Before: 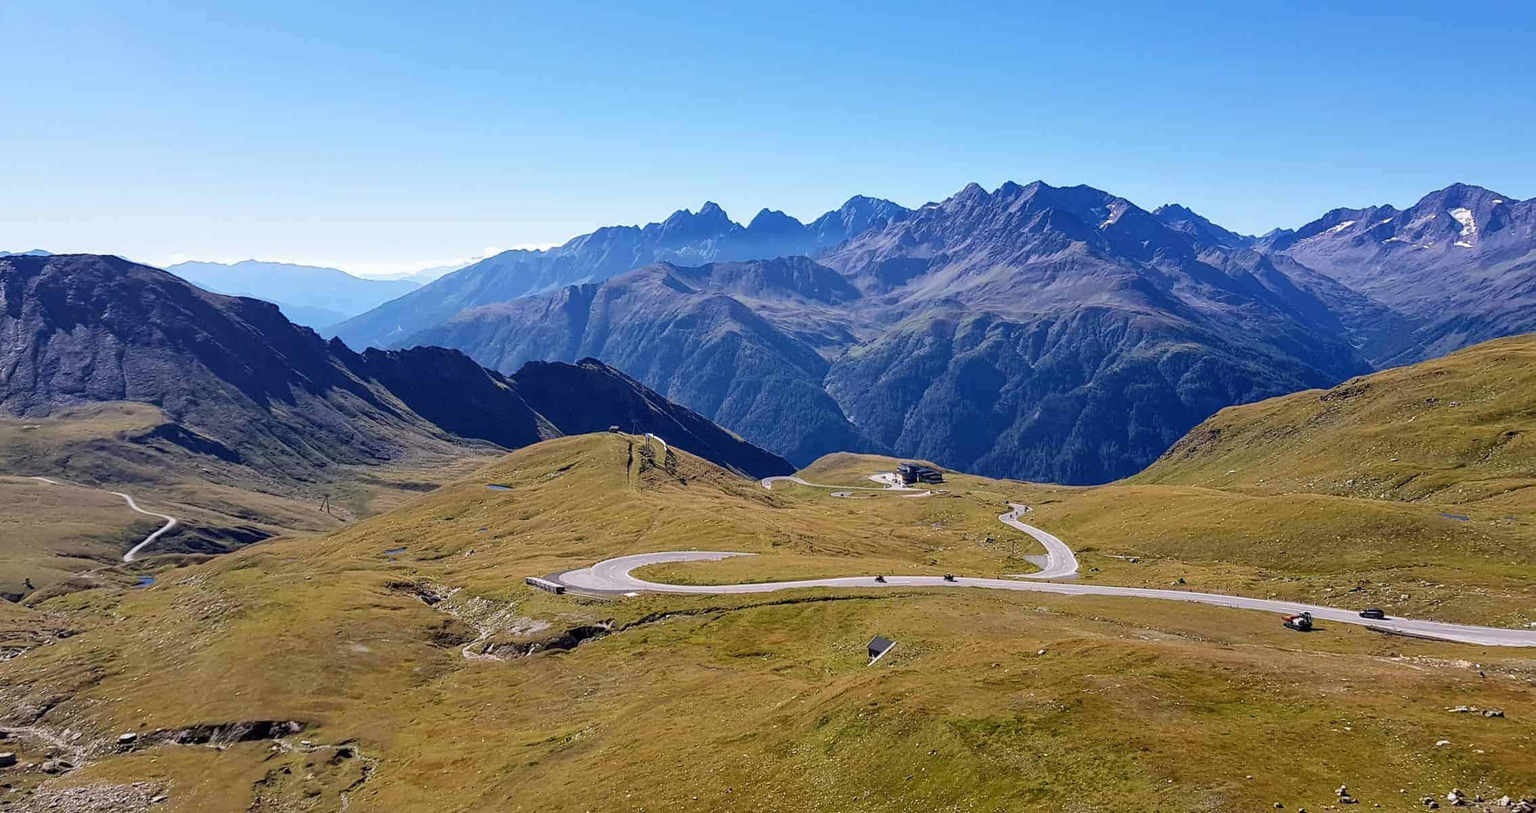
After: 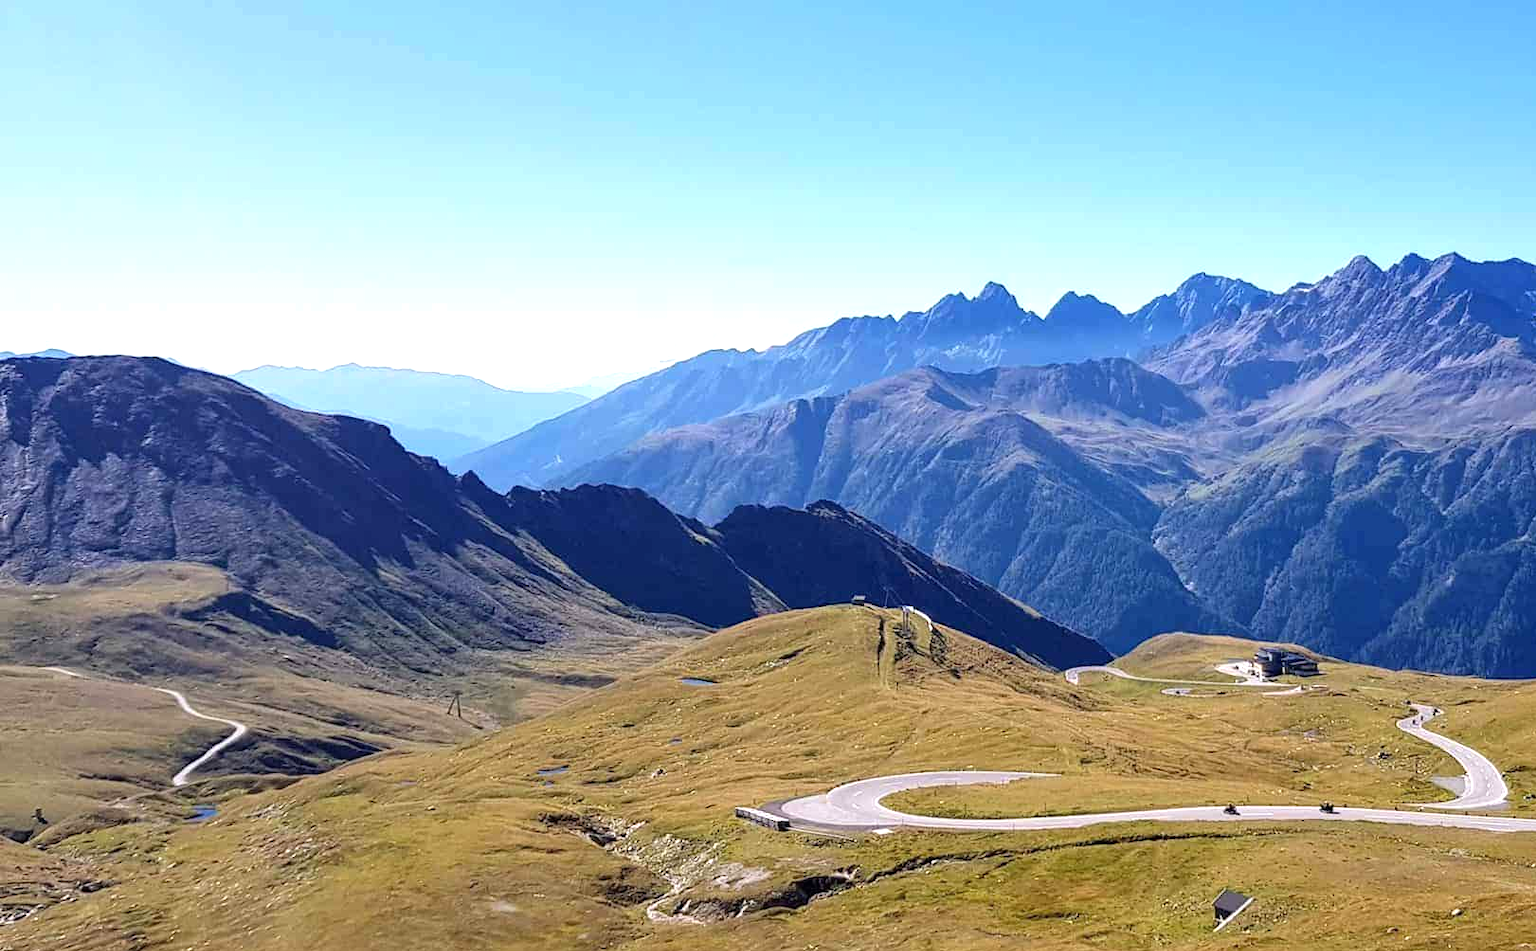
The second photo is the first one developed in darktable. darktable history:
exposure: black level correction 0, exposure 0.499 EV, compensate highlight preservation false
crop: right 28.494%, bottom 16.287%
